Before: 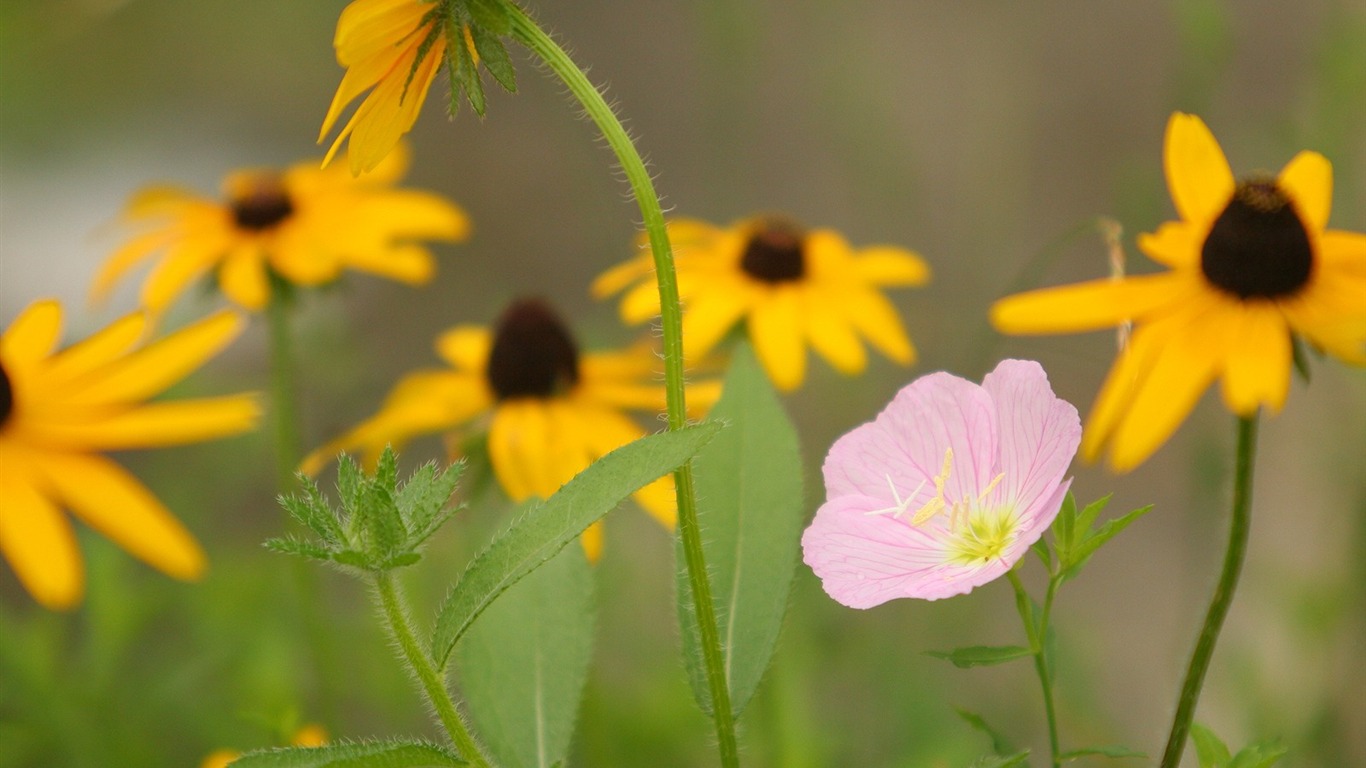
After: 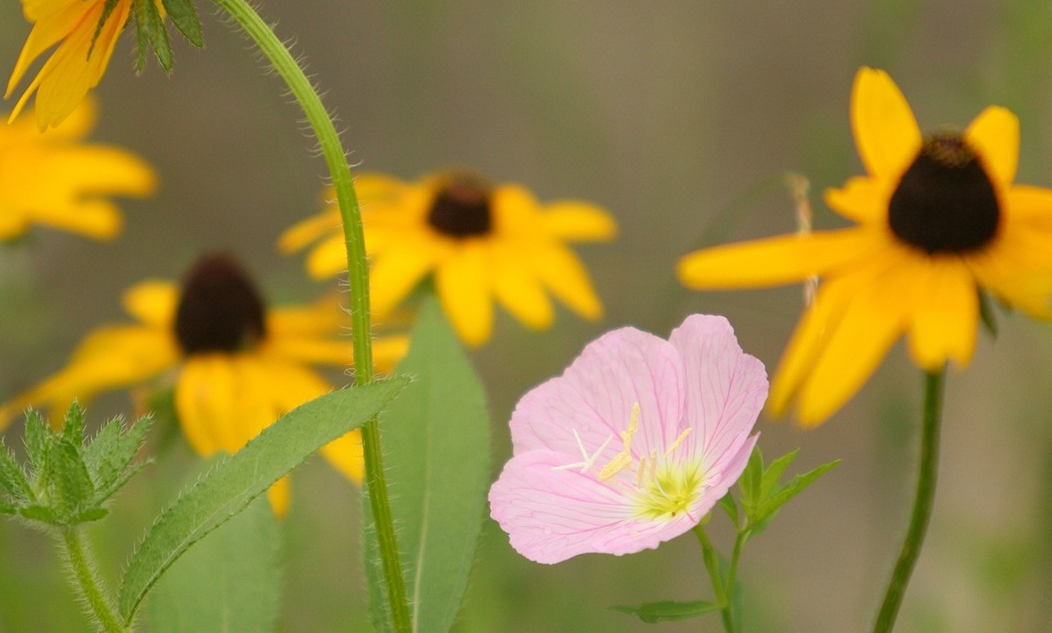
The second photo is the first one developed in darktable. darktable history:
crop: left 22.954%, top 5.886%, bottom 11.613%
